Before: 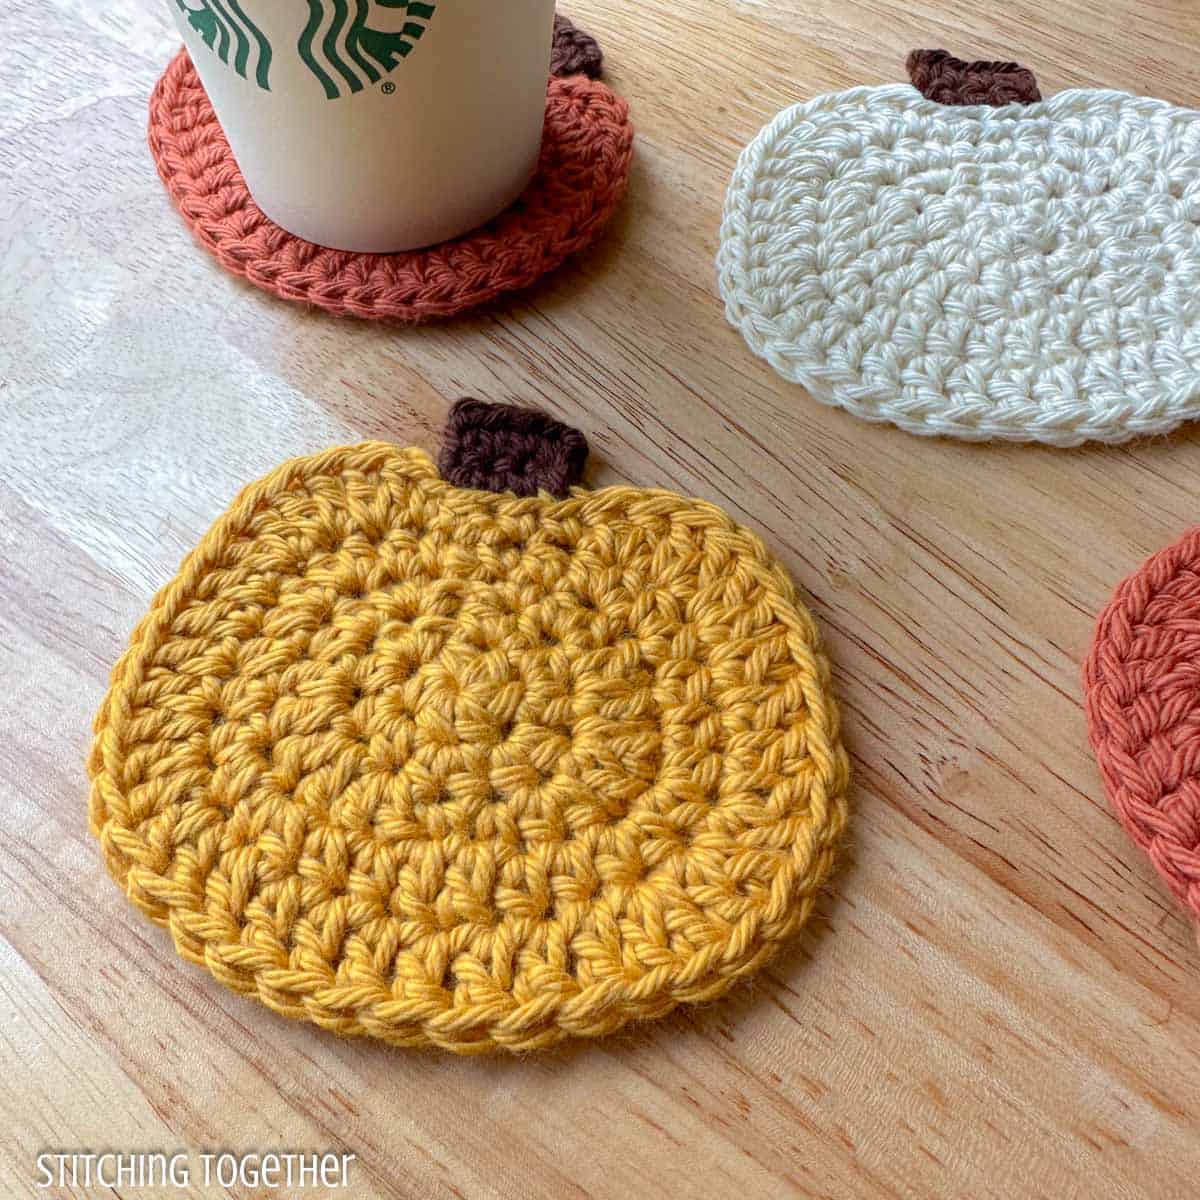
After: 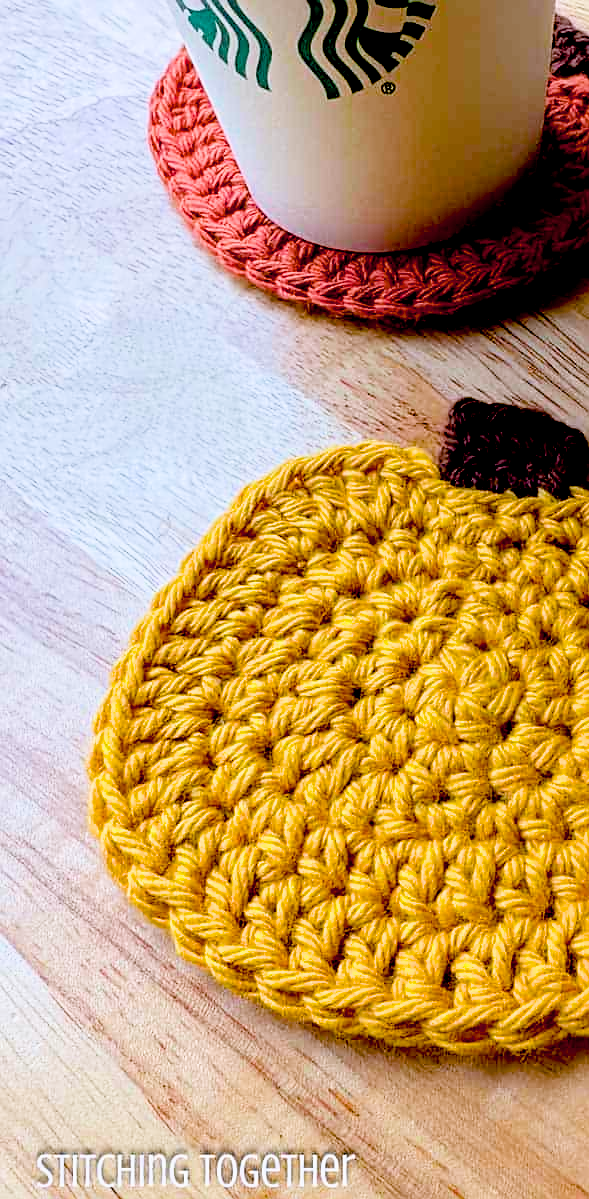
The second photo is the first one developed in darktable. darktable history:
sharpen: radius 1.864, amount 0.398, threshold 1.271
color calibration: illuminant as shot in camera, x 0.358, y 0.373, temperature 4628.91 K
exposure: black level correction 0.04, exposure 0.5 EV, compensate highlight preservation false
crop and rotate: left 0%, top 0%, right 50.845%
filmic rgb: black relative exposure -14.19 EV, white relative exposure 3.39 EV, hardness 7.89, preserve chrominance max RGB
color balance rgb: perceptual saturation grading › global saturation 25%, global vibrance 20%
